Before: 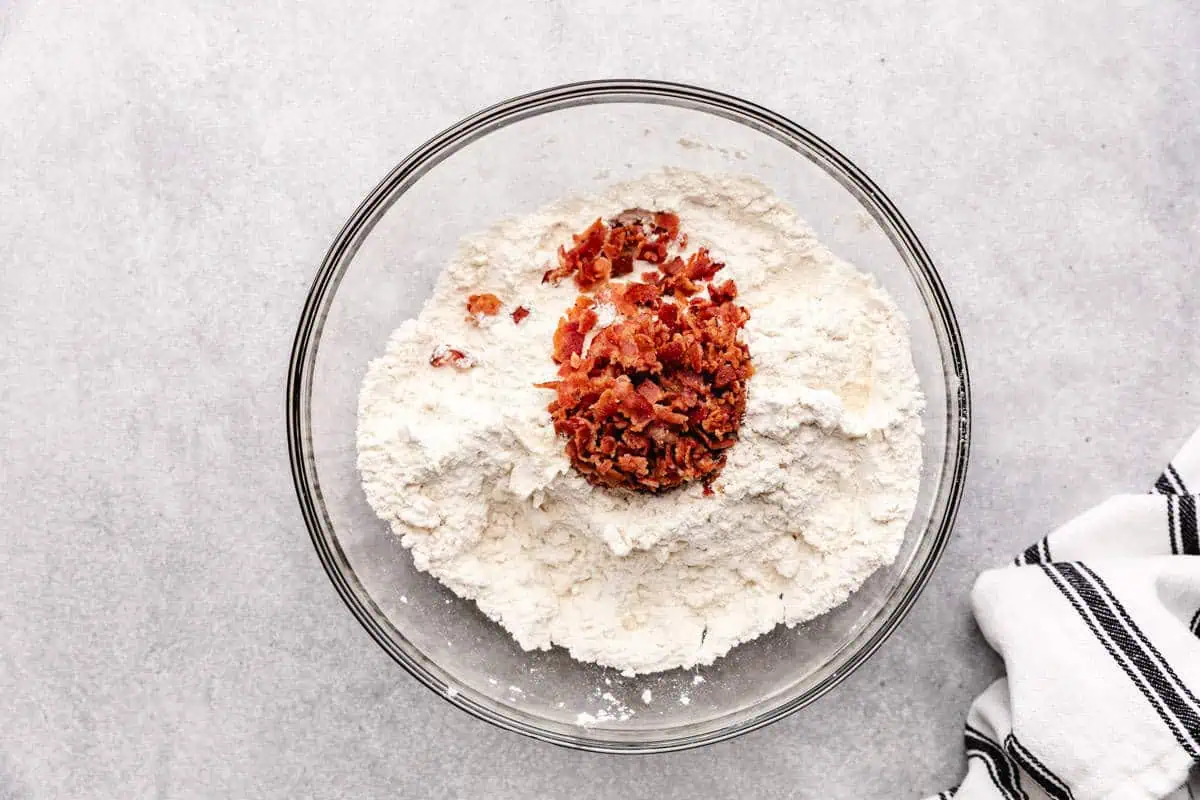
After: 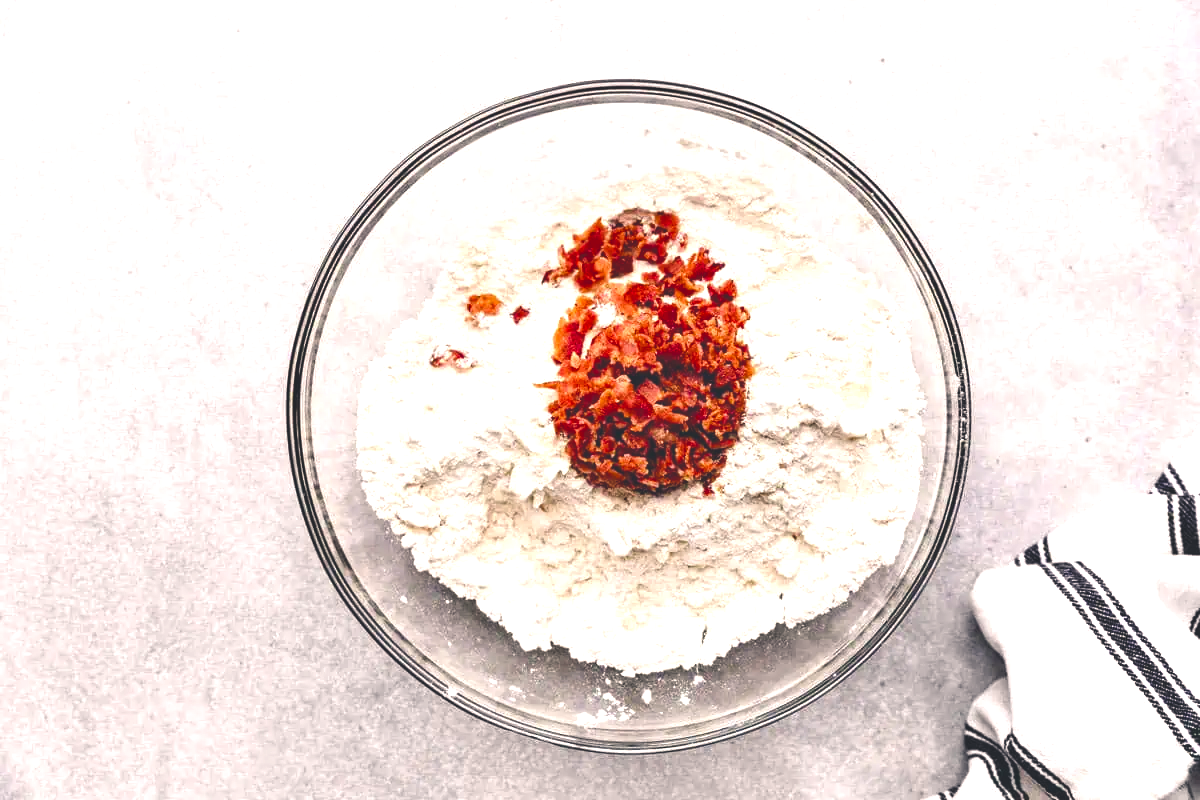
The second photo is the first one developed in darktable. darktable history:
color balance rgb: shadows lift › chroma 4.21%, shadows lift › hue 252.22°, highlights gain › chroma 1.36%, highlights gain › hue 50.24°, perceptual saturation grading › mid-tones 6.33%, perceptual saturation grading › shadows 72.44%, perceptual brilliance grading › highlights 11.59%, contrast 5.05%
contrast equalizer: octaves 7, y [[0.515 ×6], [0.507 ×6], [0.425 ×6], [0 ×6], [0 ×6]]
exposure: black level correction -0.028, compensate highlight preservation false
